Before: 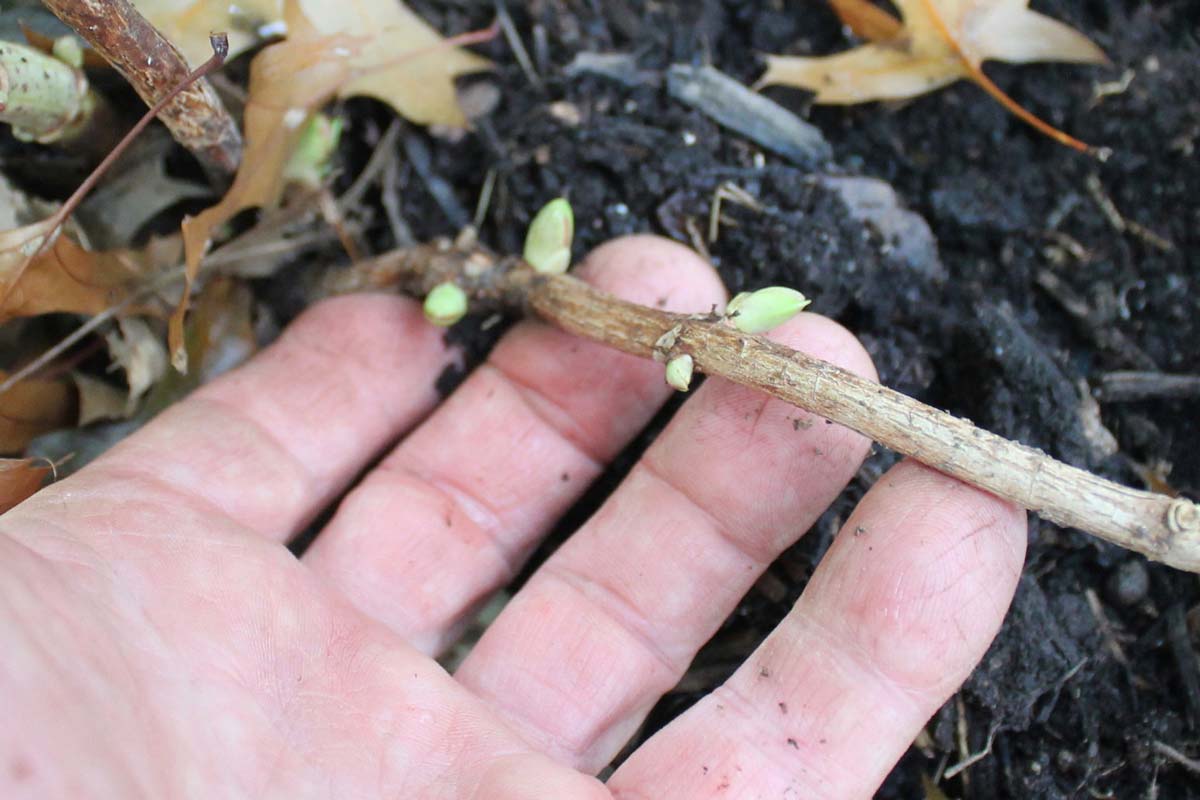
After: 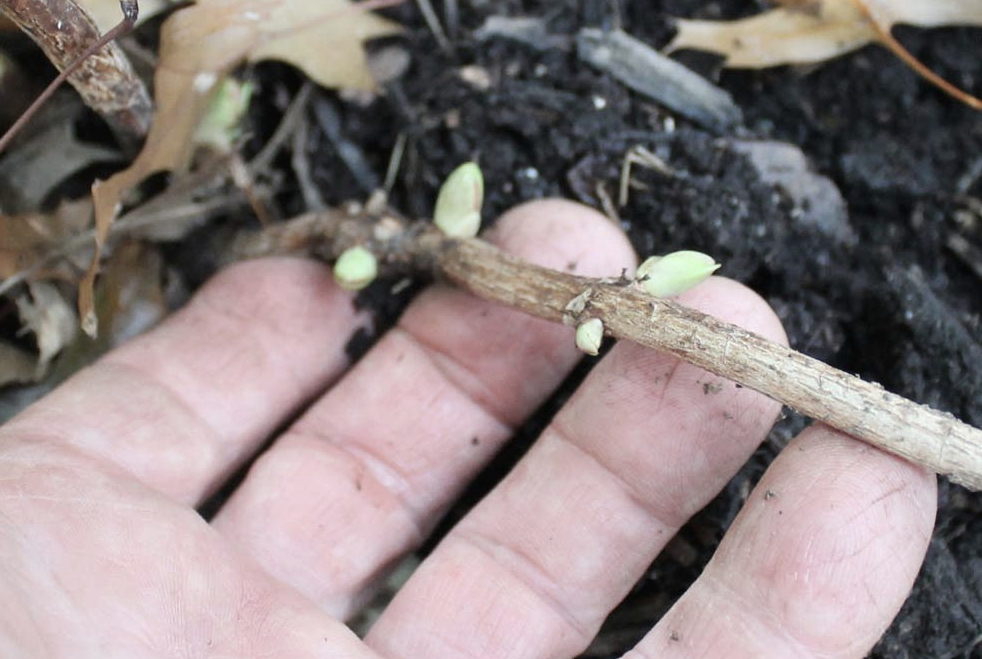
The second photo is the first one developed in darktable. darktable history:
contrast brightness saturation: contrast 0.098, saturation -0.357
crop and rotate: left 7.568%, top 4.617%, right 10.578%, bottom 12.944%
